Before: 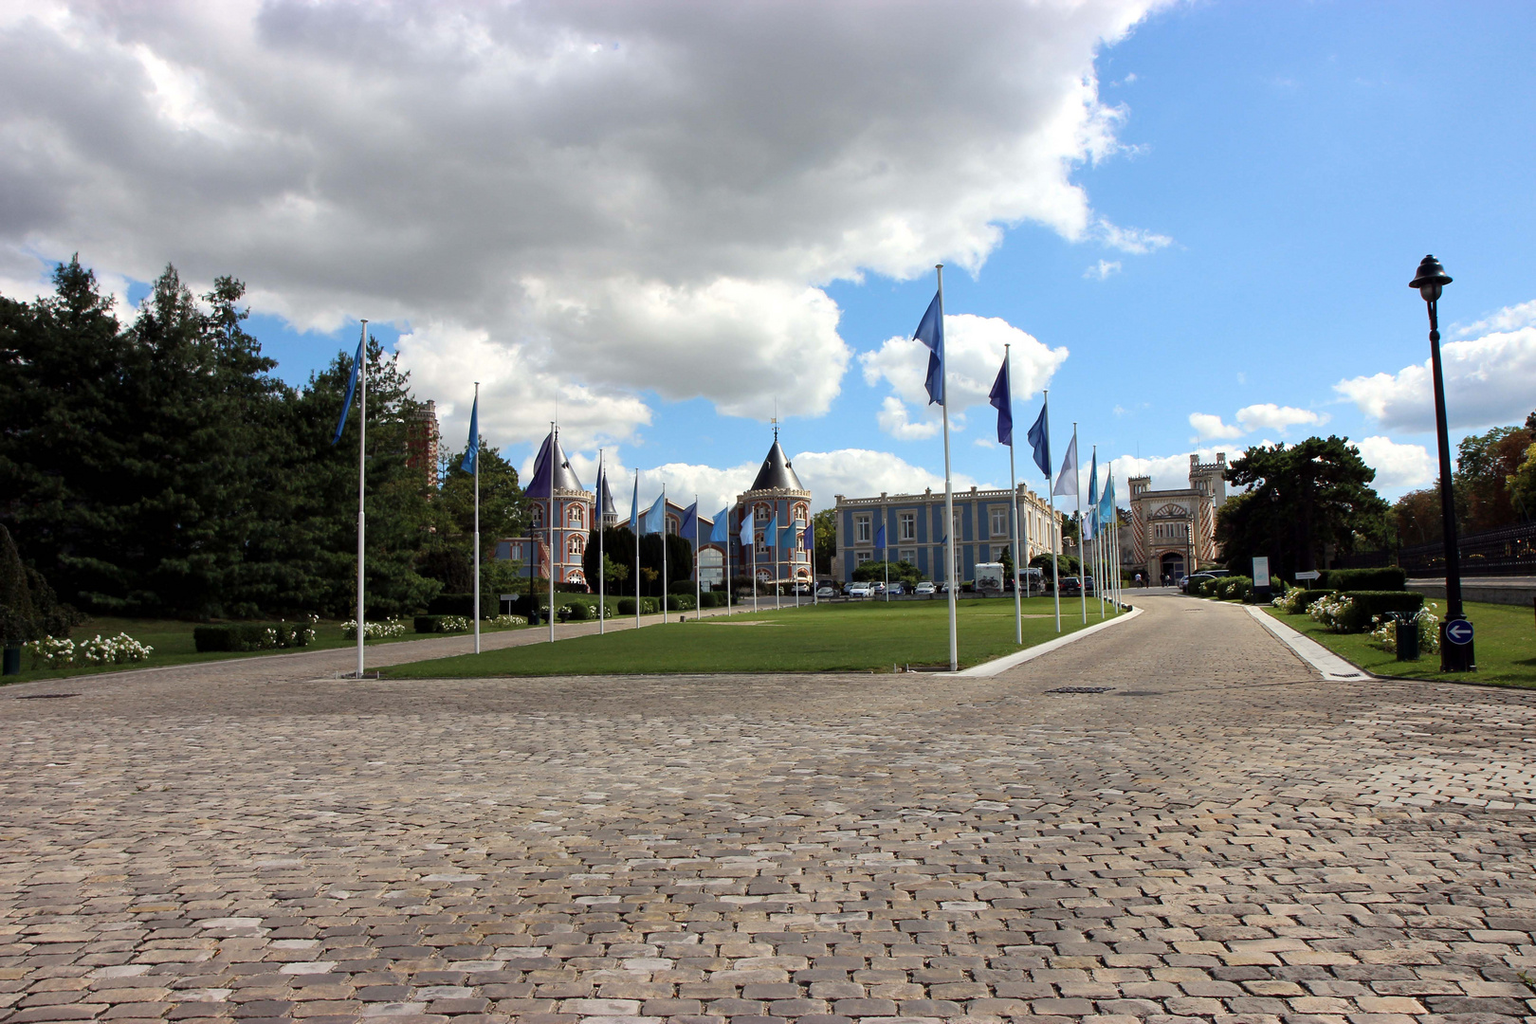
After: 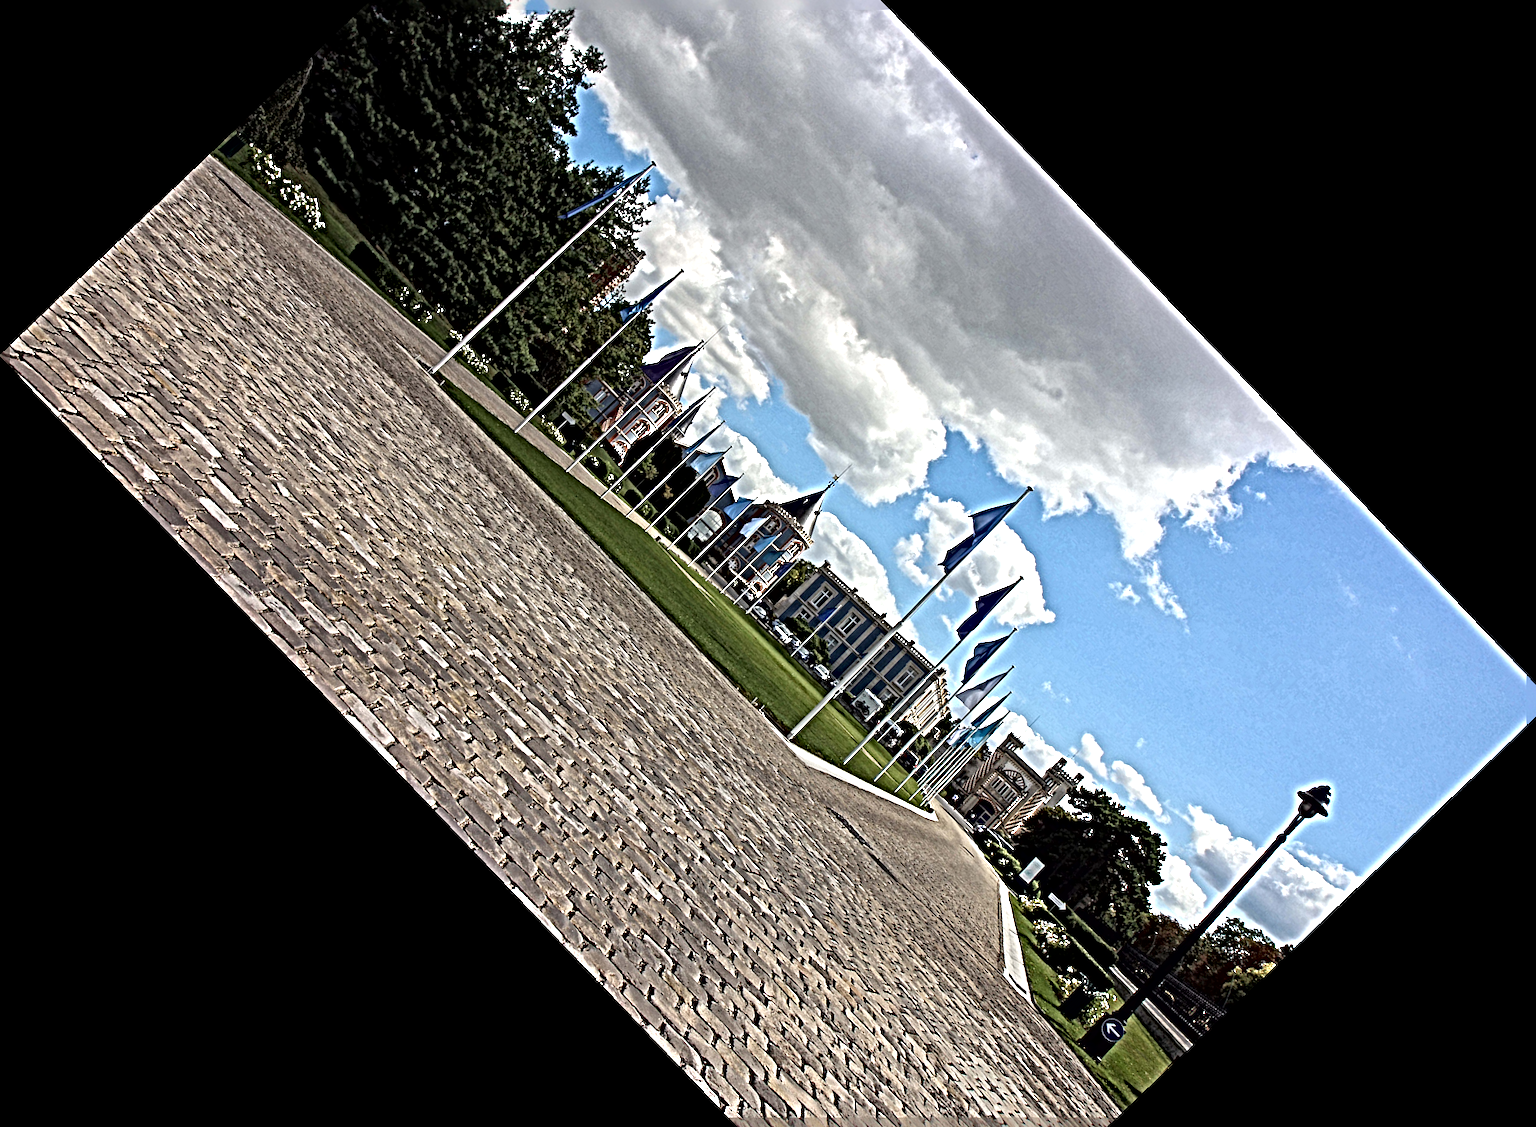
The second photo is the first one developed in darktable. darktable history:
sharpen: radius 6.3, amount 1.8, threshold 0
crop and rotate: angle -46.26°, top 16.234%, right 0.912%, bottom 11.704%
local contrast: mode bilateral grid, contrast 20, coarseness 19, detail 163%, midtone range 0.2
